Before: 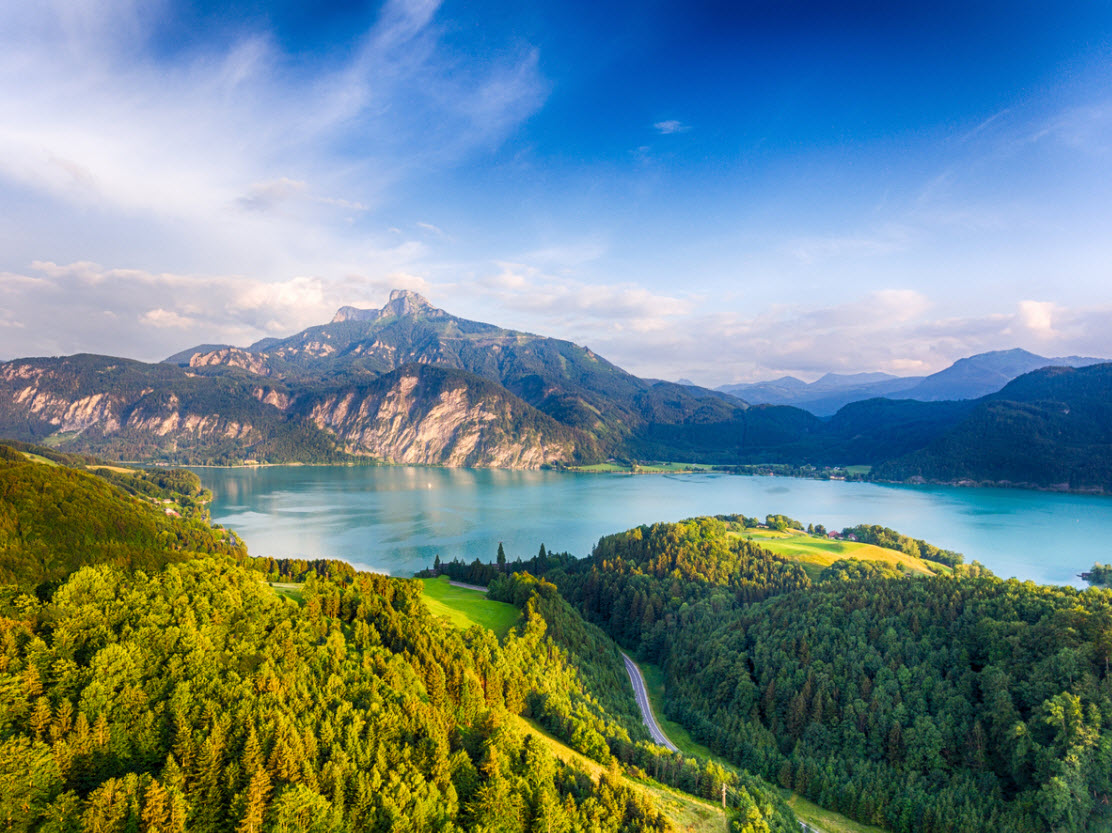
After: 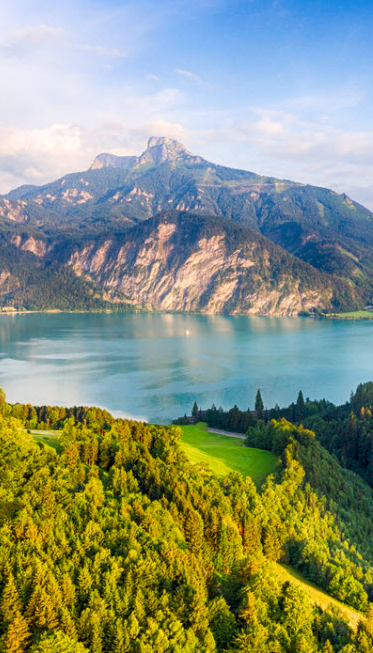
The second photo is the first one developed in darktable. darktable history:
crop and rotate: left 21.77%, top 18.528%, right 44.676%, bottom 2.997%
exposure: black level correction 0.001, compensate highlight preservation false
shadows and highlights: shadows -23.08, highlights 46.15, soften with gaussian
